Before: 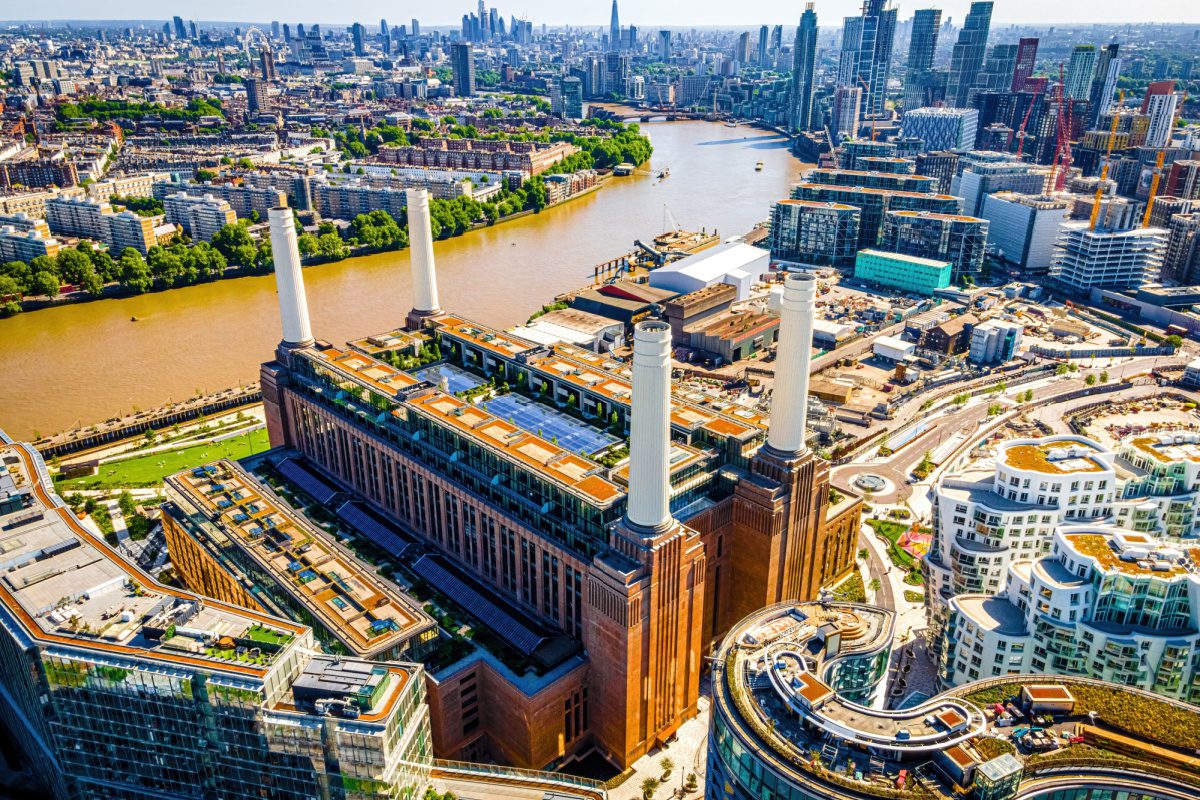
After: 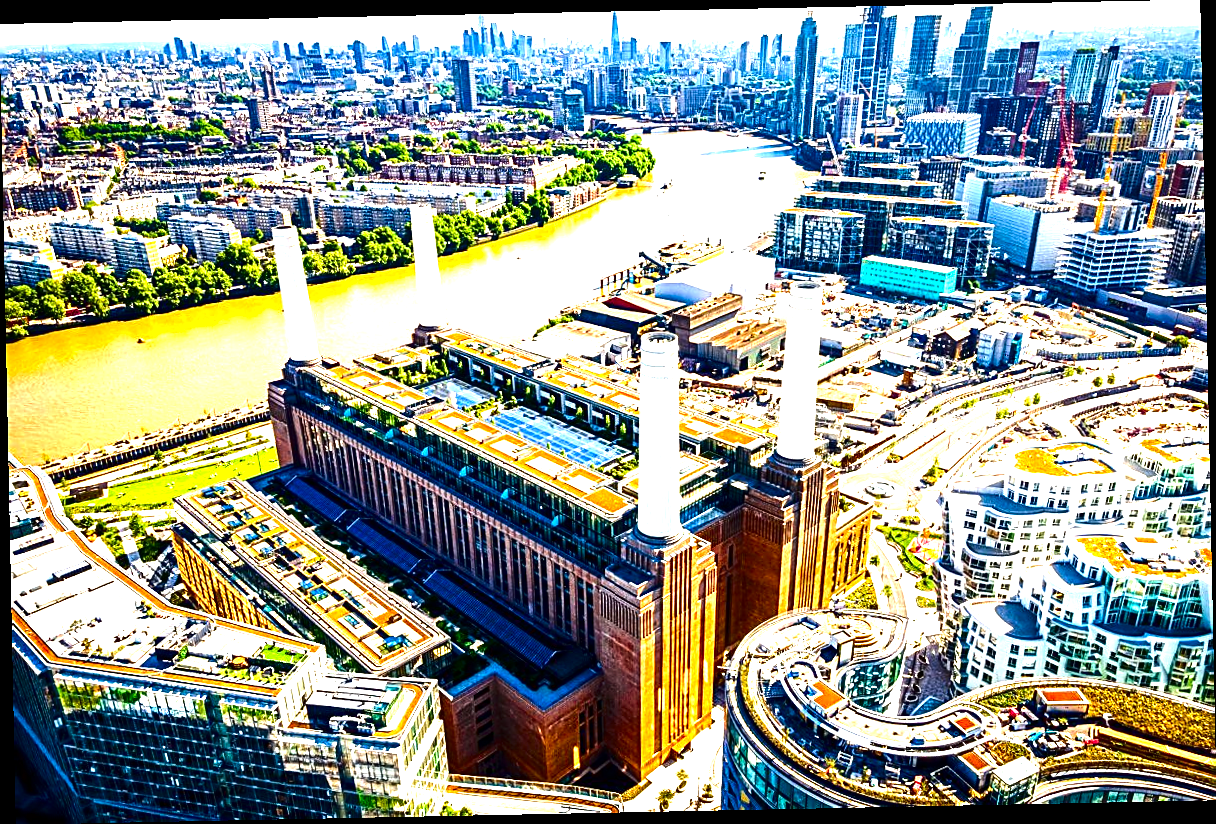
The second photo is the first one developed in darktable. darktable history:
sharpen: on, module defaults
tone equalizer: -8 EV -0.417 EV, -7 EV -0.389 EV, -6 EV -0.333 EV, -5 EV -0.222 EV, -3 EV 0.222 EV, -2 EV 0.333 EV, -1 EV 0.389 EV, +0 EV 0.417 EV, edges refinement/feathering 500, mask exposure compensation -1.57 EV, preserve details no
exposure: black level correction 0, exposure 1.2 EV, compensate highlight preservation false
rotate and perspective: rotation -1.17°, automatic cropping off
contrast brightness saturation: contrast 0.1, brightness -0.26, saturation 0.14
